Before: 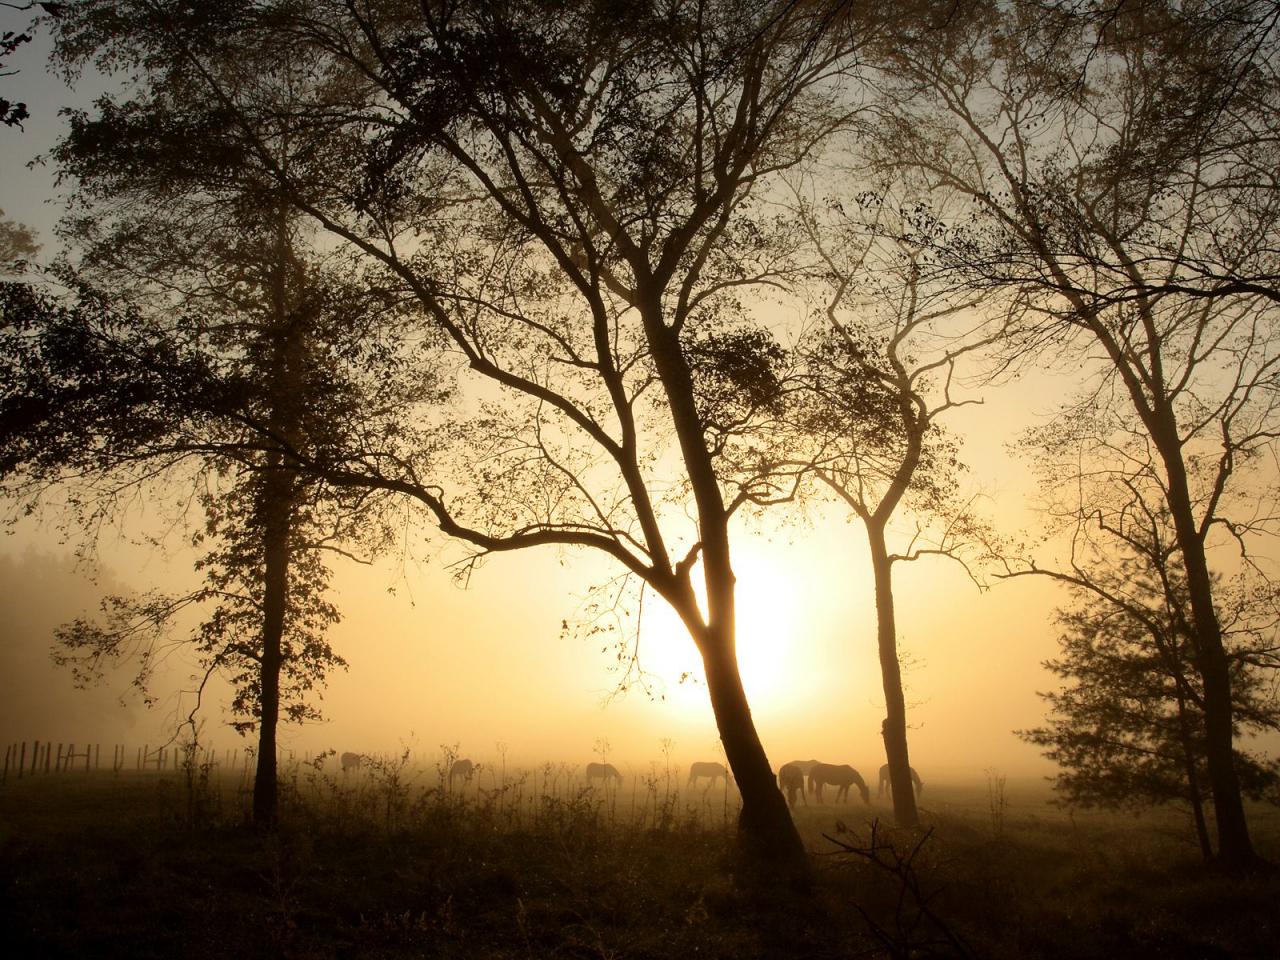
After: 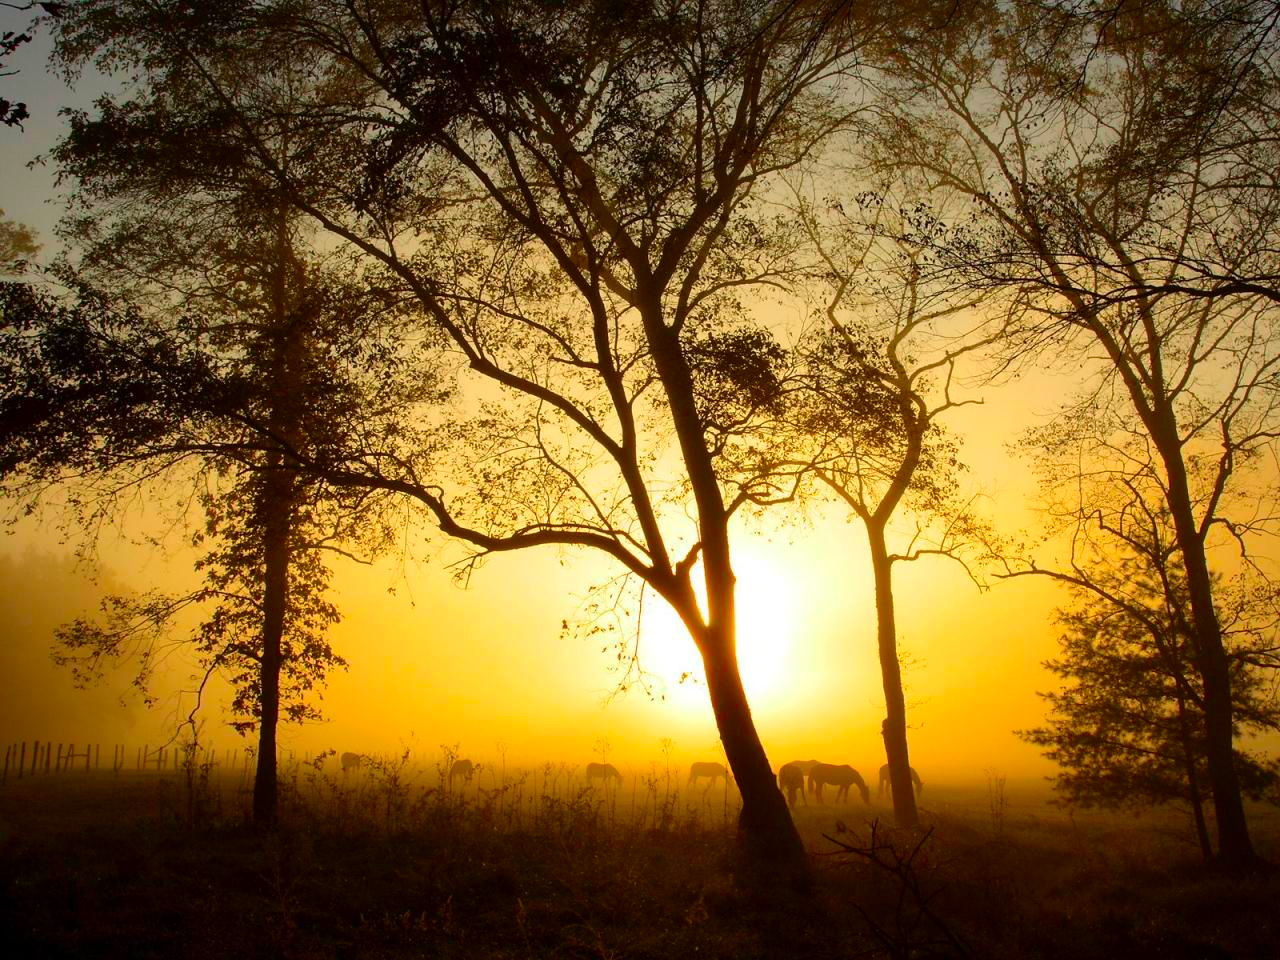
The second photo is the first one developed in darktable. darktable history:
color correction: highlights b* 0.041, saturation 1.83
